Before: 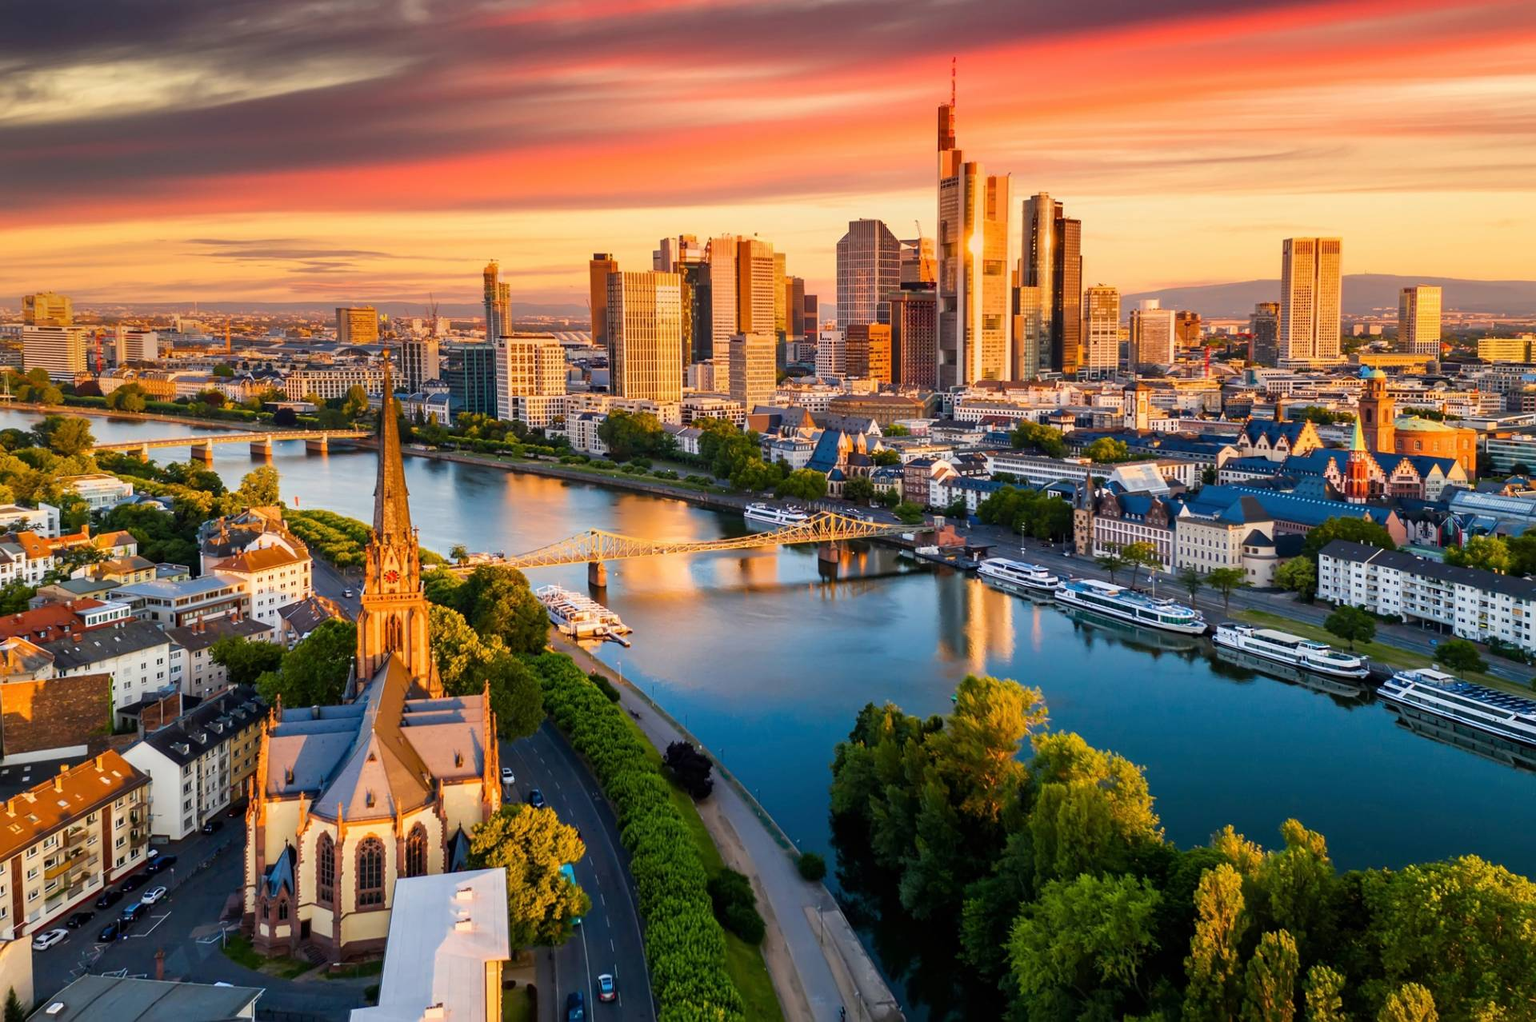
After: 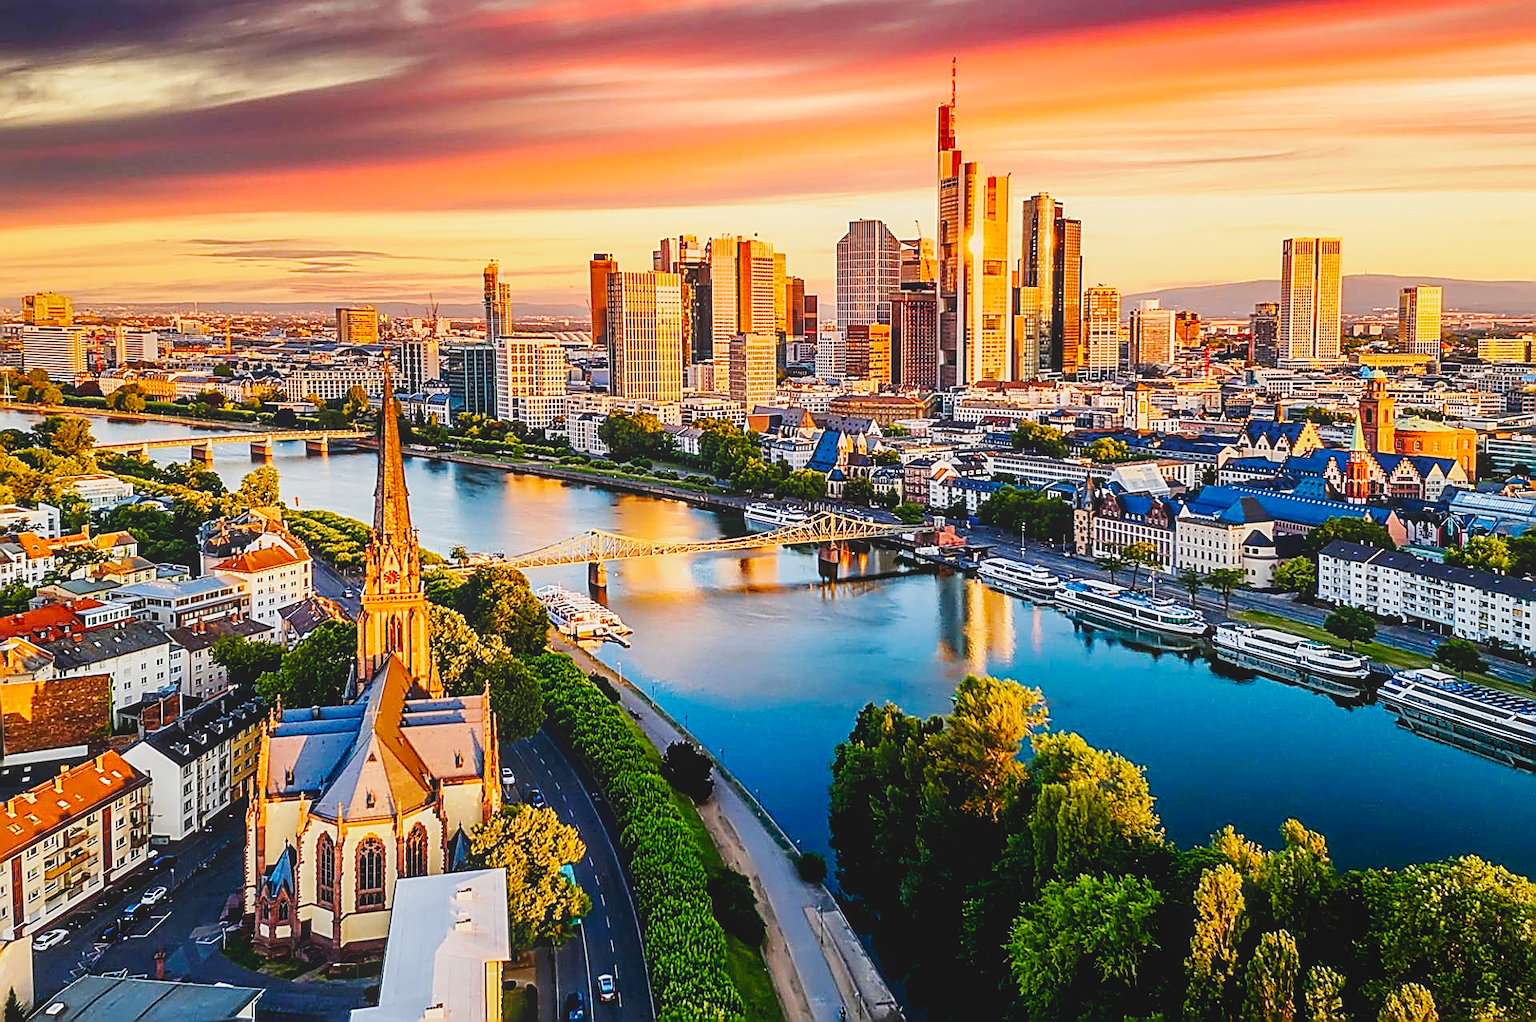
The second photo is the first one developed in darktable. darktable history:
base curve: curves: ch0 [(0, 0) (0.036, 0.025) (0.121, 0.166) (0.206, 0.329) (0.605, 0.79) (1, 1)], preserve colors none
sharpen: amount 1.861
local contrast: highlights 48%, shadows 0%, detail 100%
white balance: emerald 1
exposure: black level correction 0.009, exposure 0.119 EV, compensate highlight preservation false
